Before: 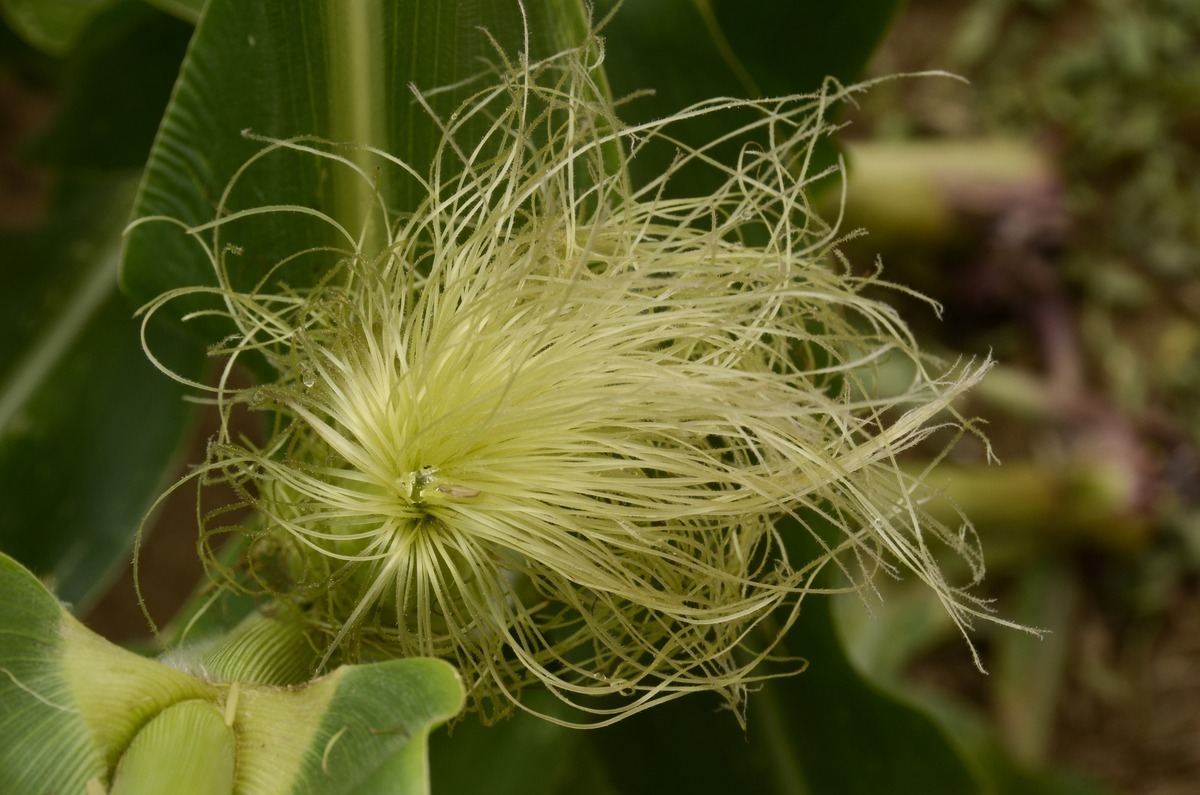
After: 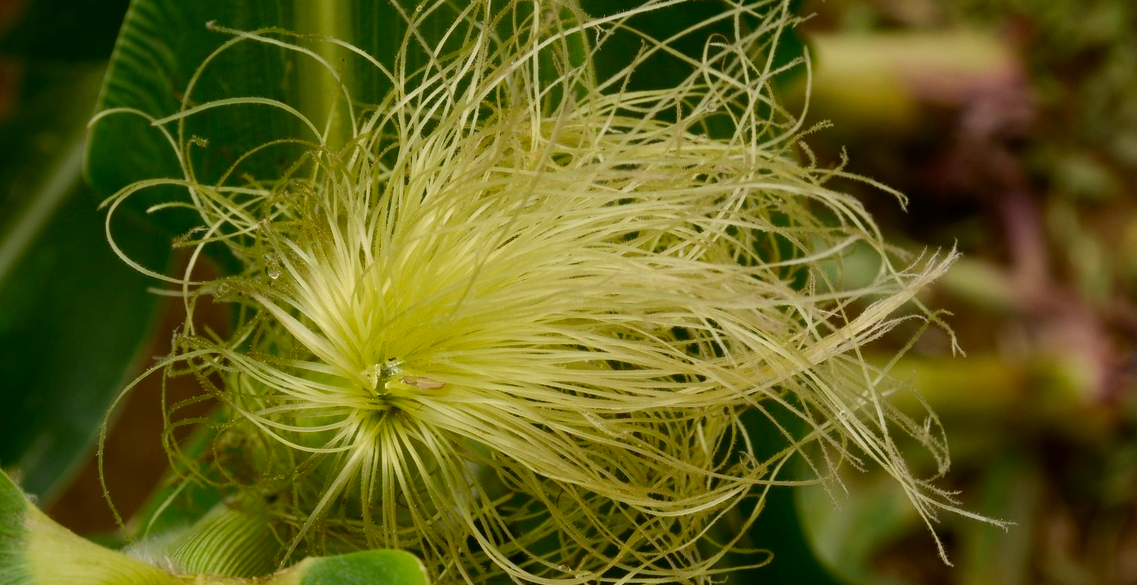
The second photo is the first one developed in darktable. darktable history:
color correction: highlights b* 0.027, saturation 1.15
crop and rotate: left 2.948%, top 13.712%, right 2.234%, bottom 12.622%
